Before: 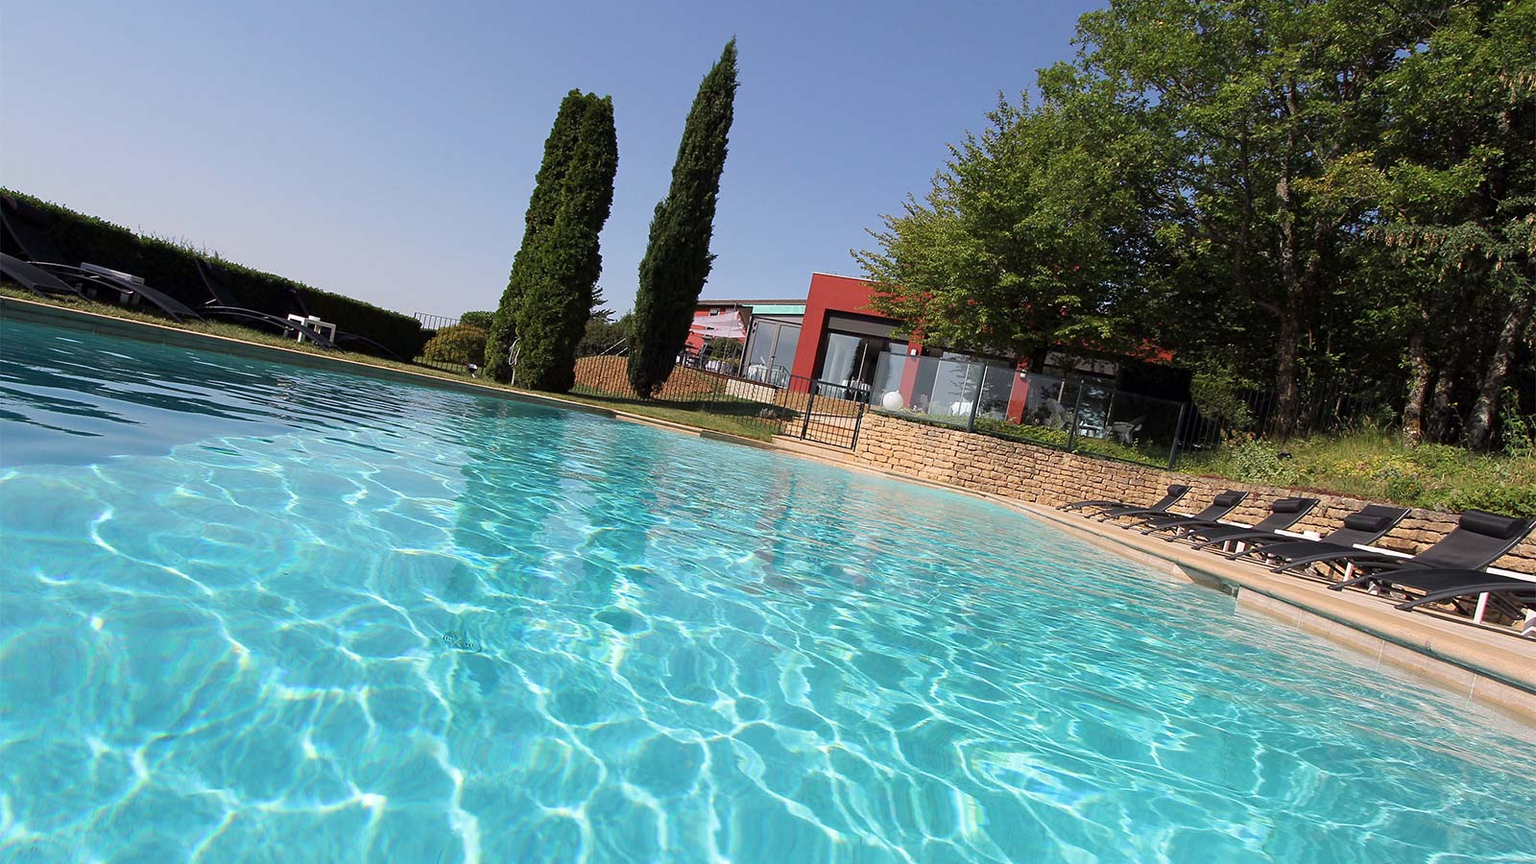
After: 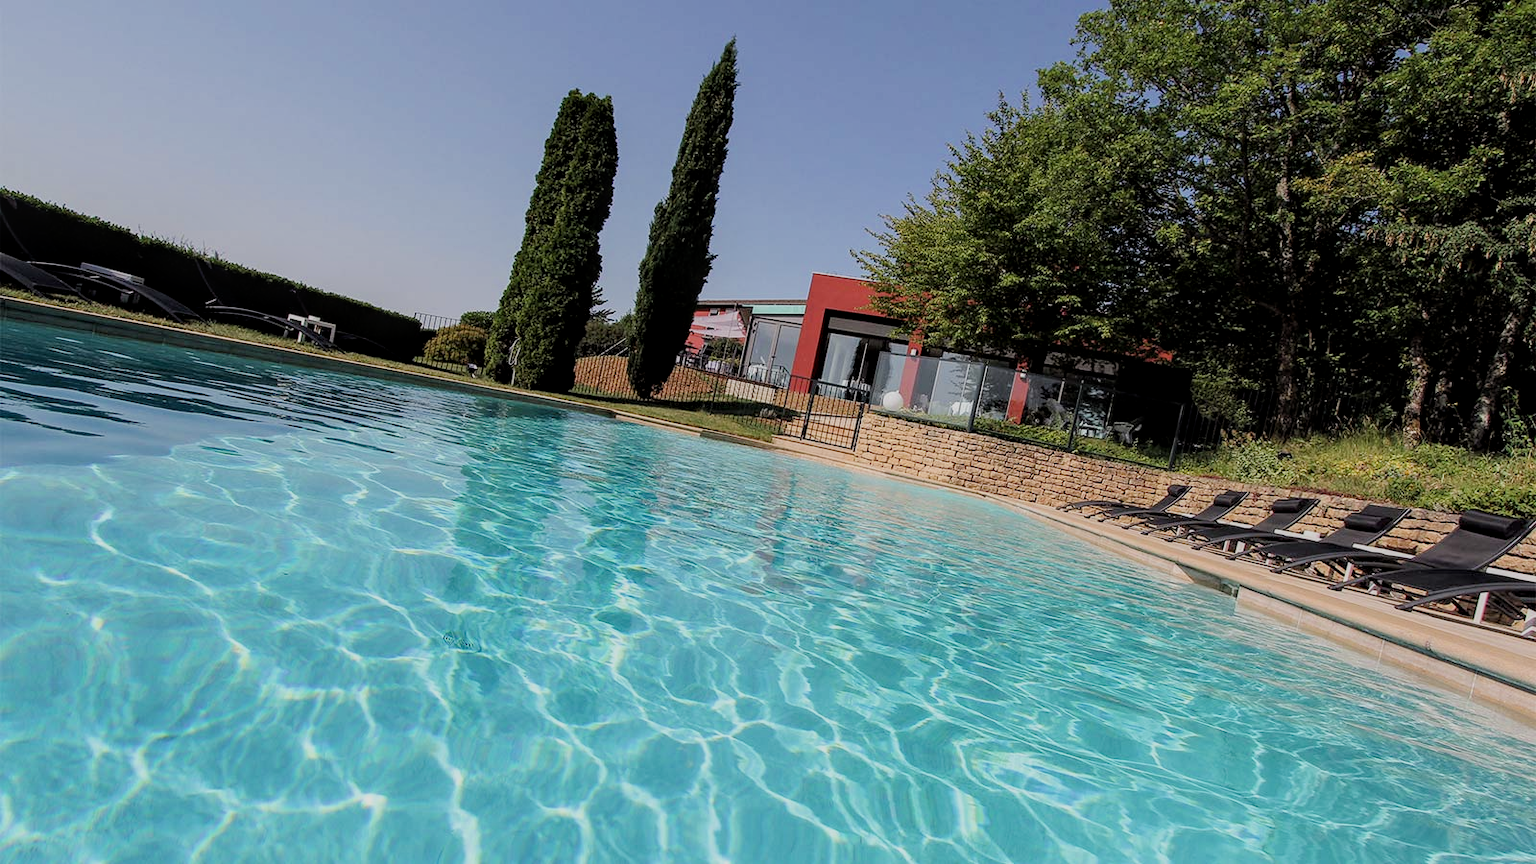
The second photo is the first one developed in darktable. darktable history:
filmic rgb: black relative exposure -7.65 EV, white relative exposure 4.56 EV, threshold 2.99 EV, hardness 3.61, enable highlight reconstruction true
local contrast: on, module defaults
